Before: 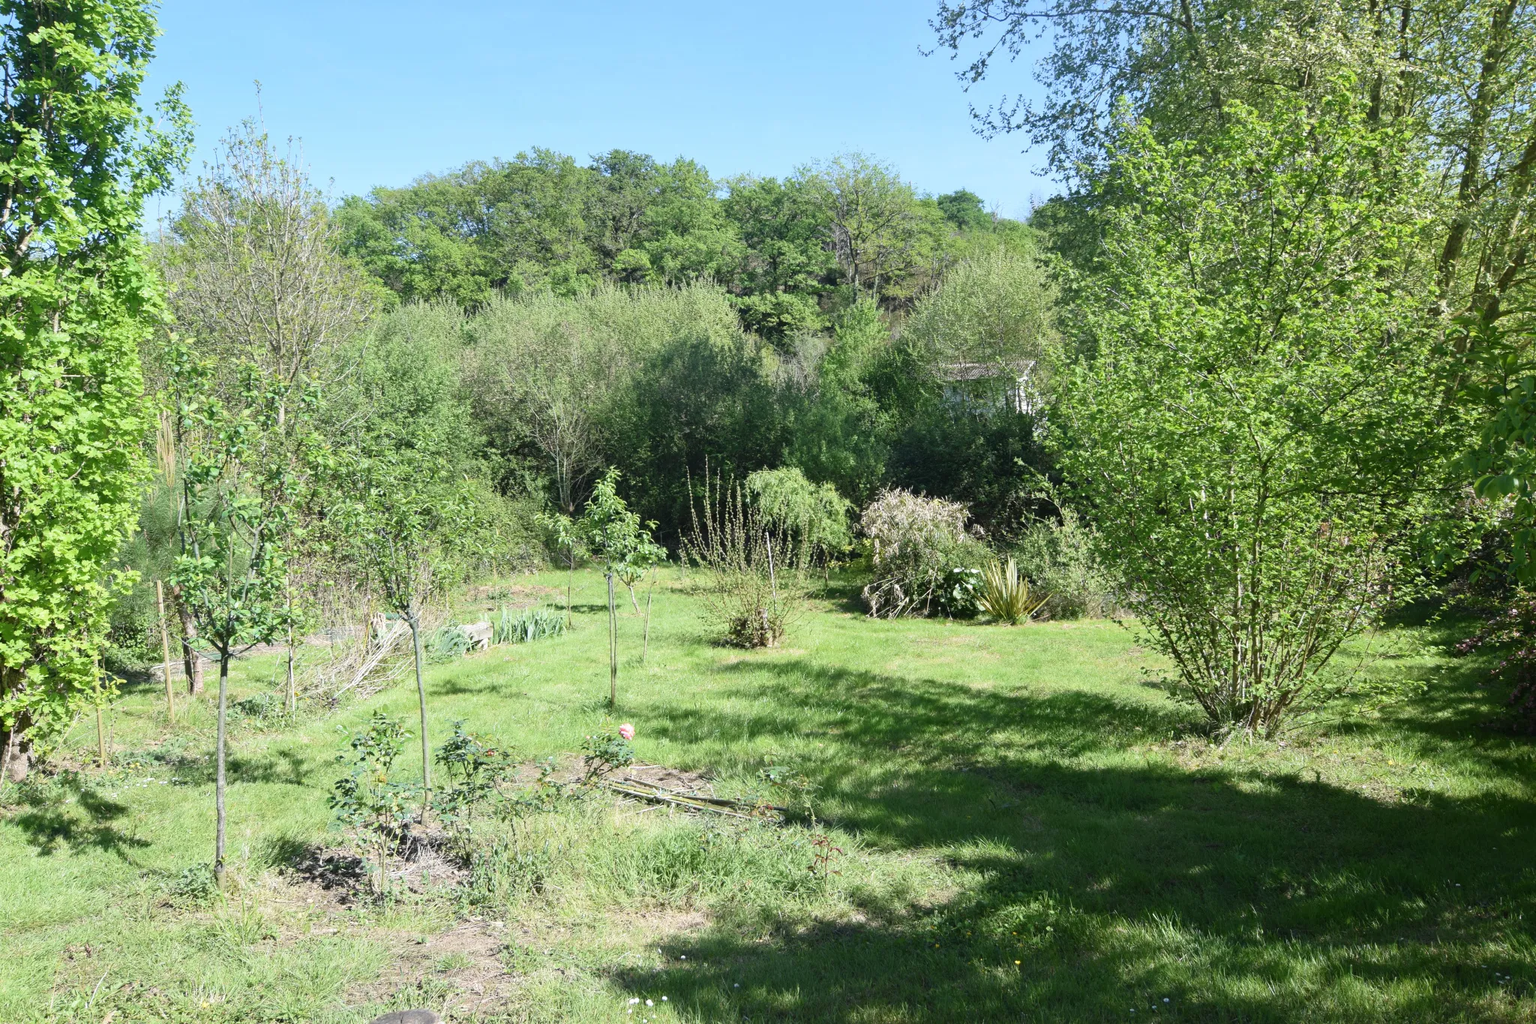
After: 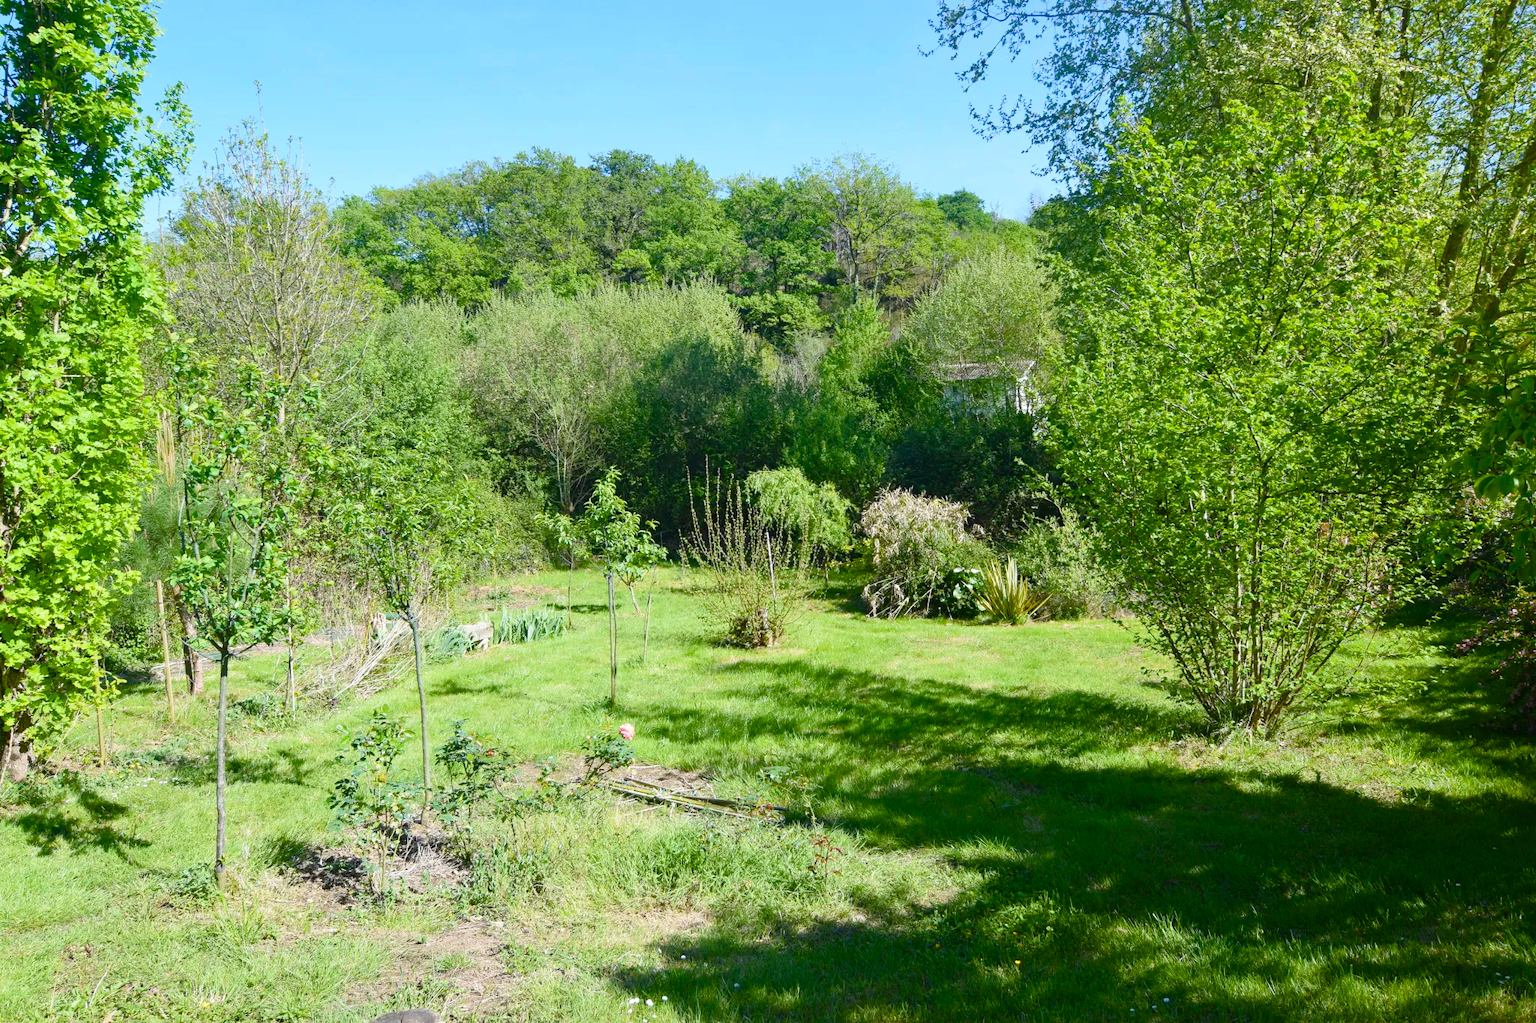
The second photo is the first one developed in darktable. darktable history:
color balance rgb: linear chroma grading › global chroma 13.393%, perceptual saturation grading › global saturation 34.682%, perceptual saturation grading › highlights -25.553%, perceptual saturation grading › shadows 49.232%
